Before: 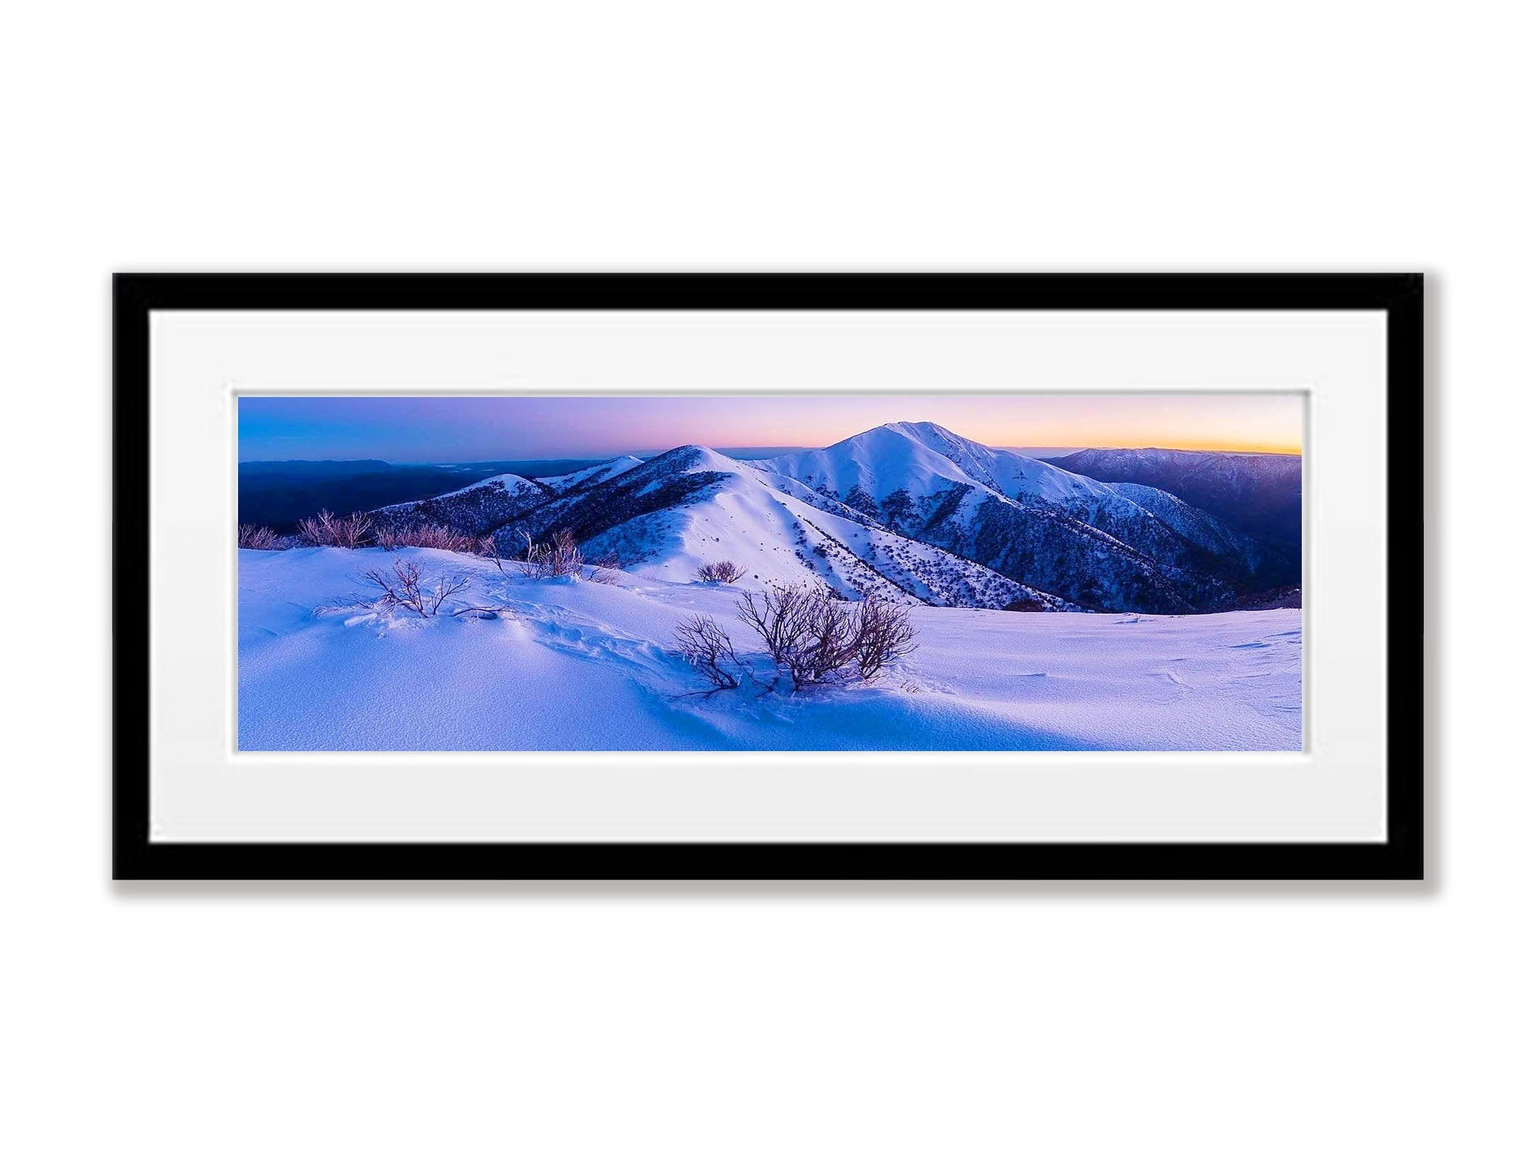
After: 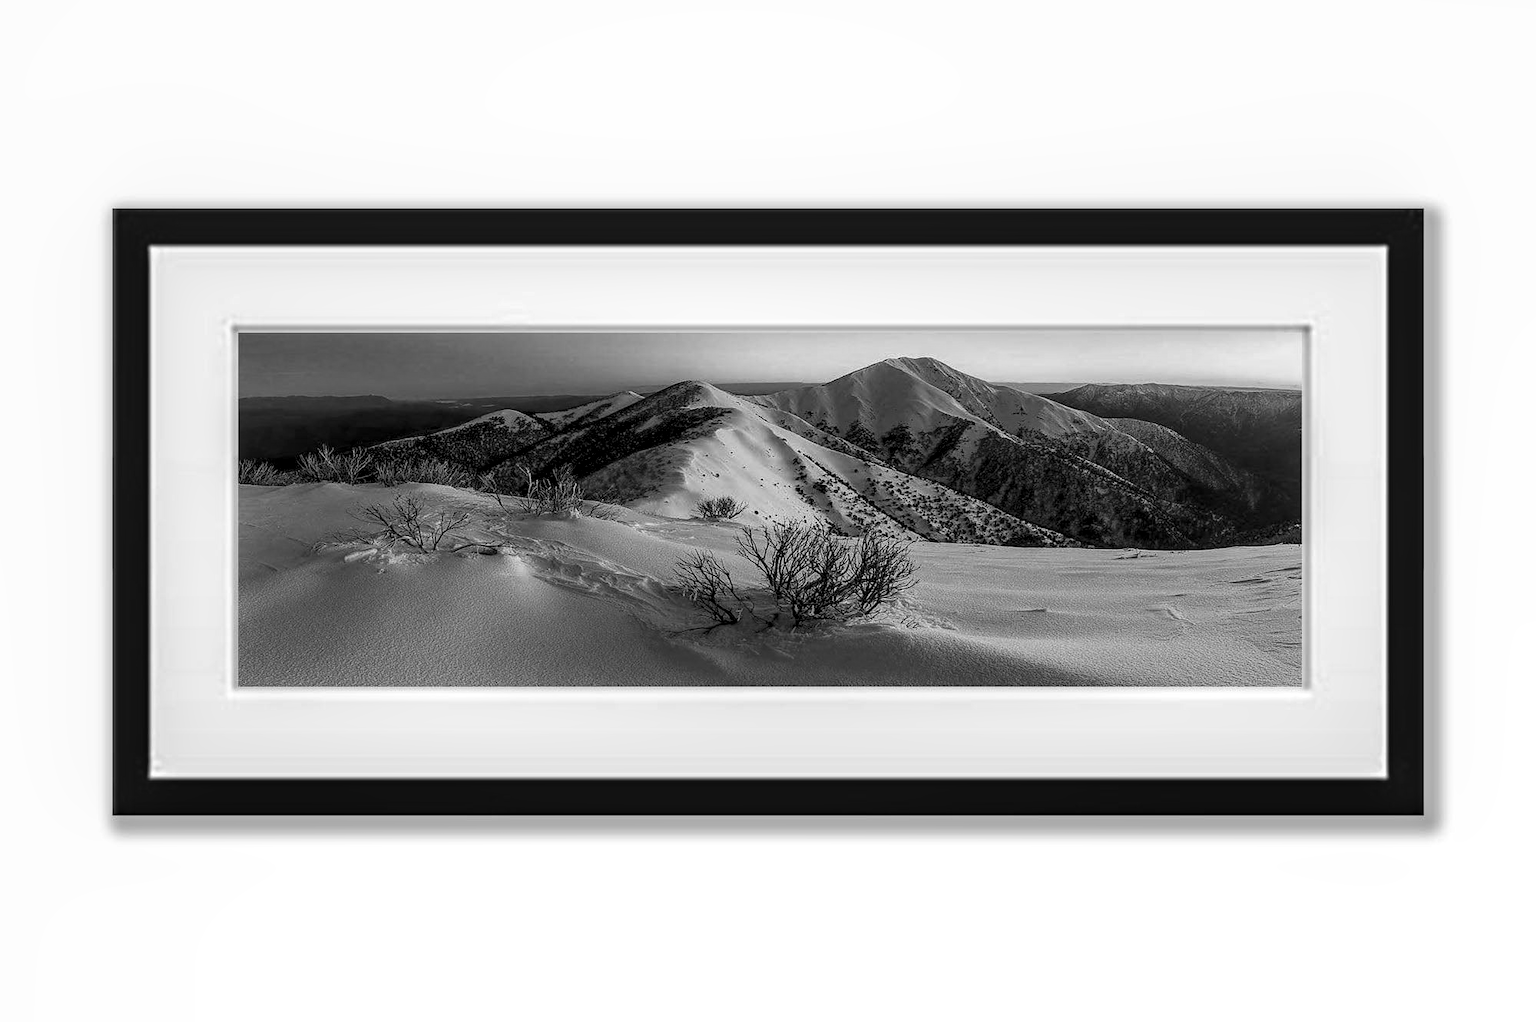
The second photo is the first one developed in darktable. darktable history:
local contrast: detail 150%
monochrome: a -11.7, b 1.62, size 0.5, highlights 0.38
crop and rotate: top 5.609%, bottom 5.609%
